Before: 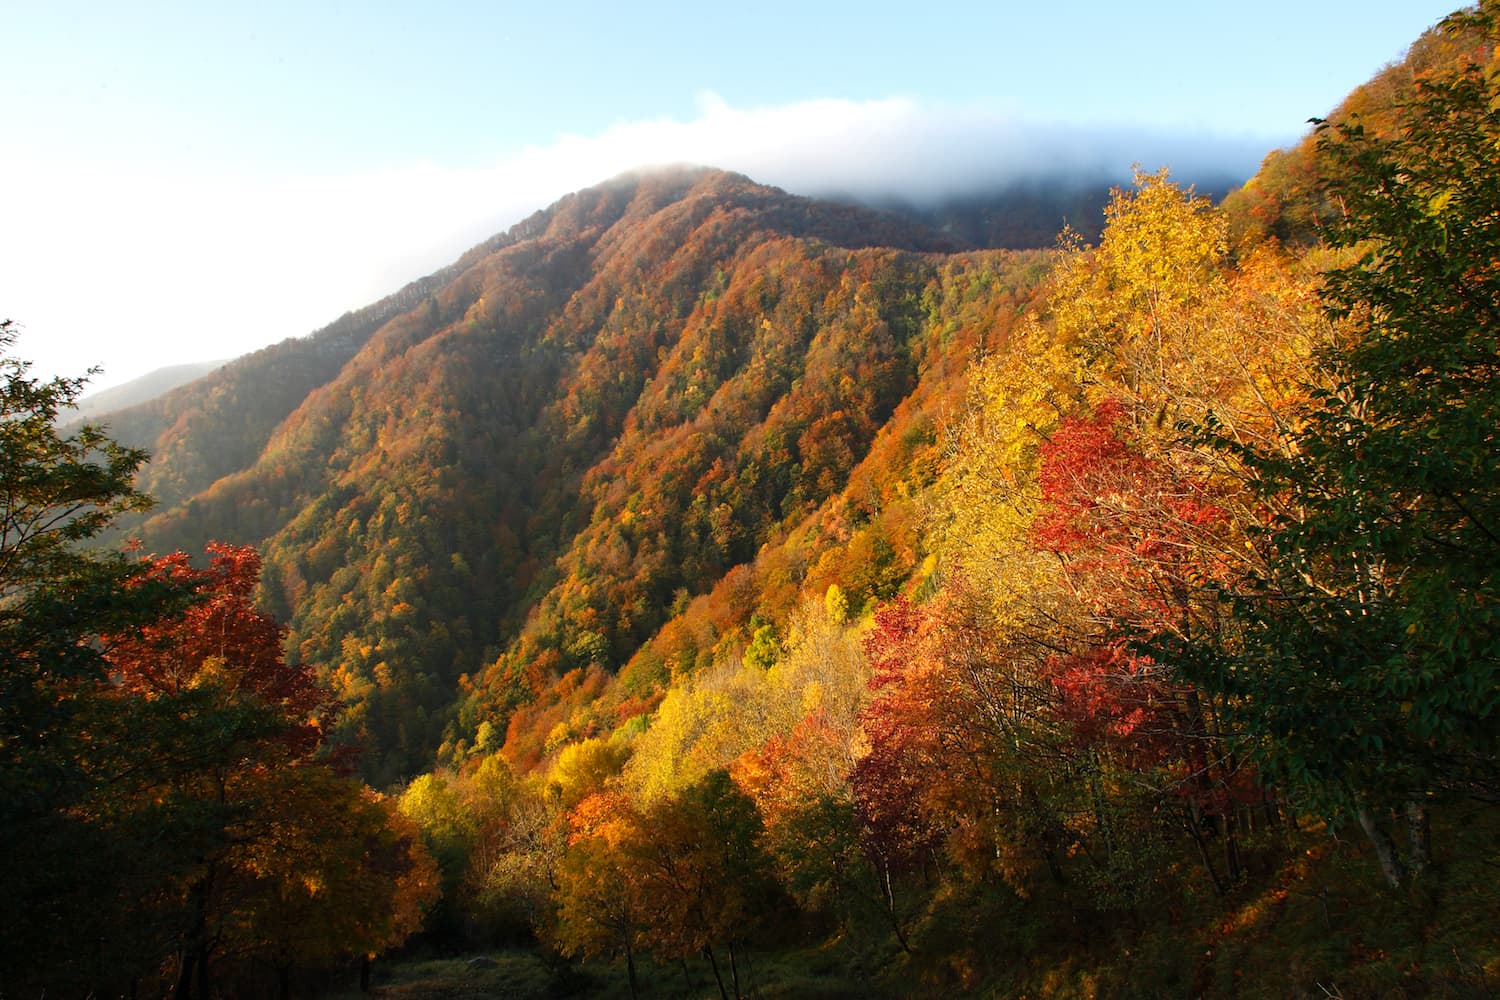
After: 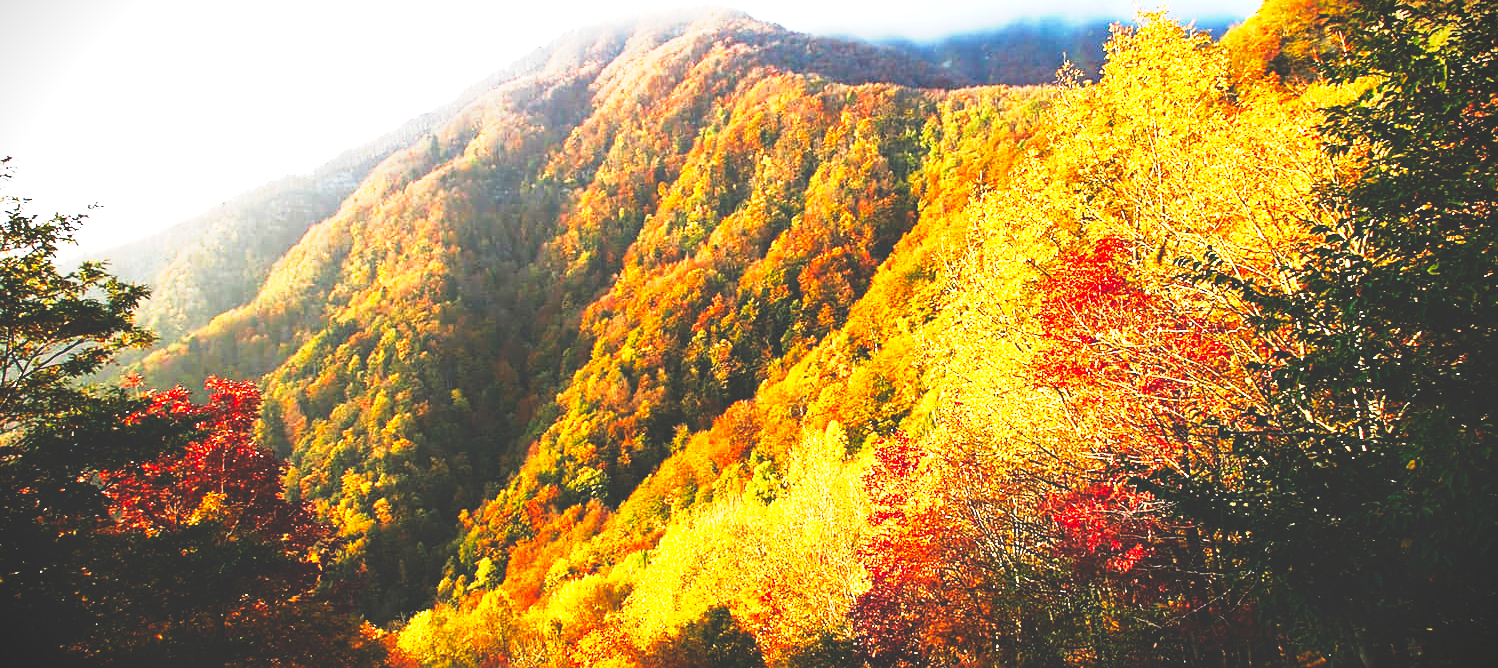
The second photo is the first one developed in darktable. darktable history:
shadows and highlights: shadows -20.1, white point adjustment -2.06, highlights -34.85
crop: top 16.406%, bottom 16.707%
sharpen: on, module defaults
vignetting: fall-off start 99.98%, brightness -0.677, width/height ratio 1.311
tone equalizer: -8 EV -0.741 EV, -7 EV -0.734 EV, -6 EV -0.606 EV, -5 EV -0.407 EV, -3 EV 0.384 EV, -2 EV 0.6 EV, -1 EV 0.675 EV, +0 EV 0.728 EV
base curve: curves: ch0 [(0, 0.036) (0.007, 0.037) (0.604, 0.887) (1, 1)], preserve colors none
contrast brightness saturation: contrast 0.035, saturation 0.162
exposure: black level correction 0, exposure 0.698 EV, compensate exposure bias true, compensate highlight preservation false
